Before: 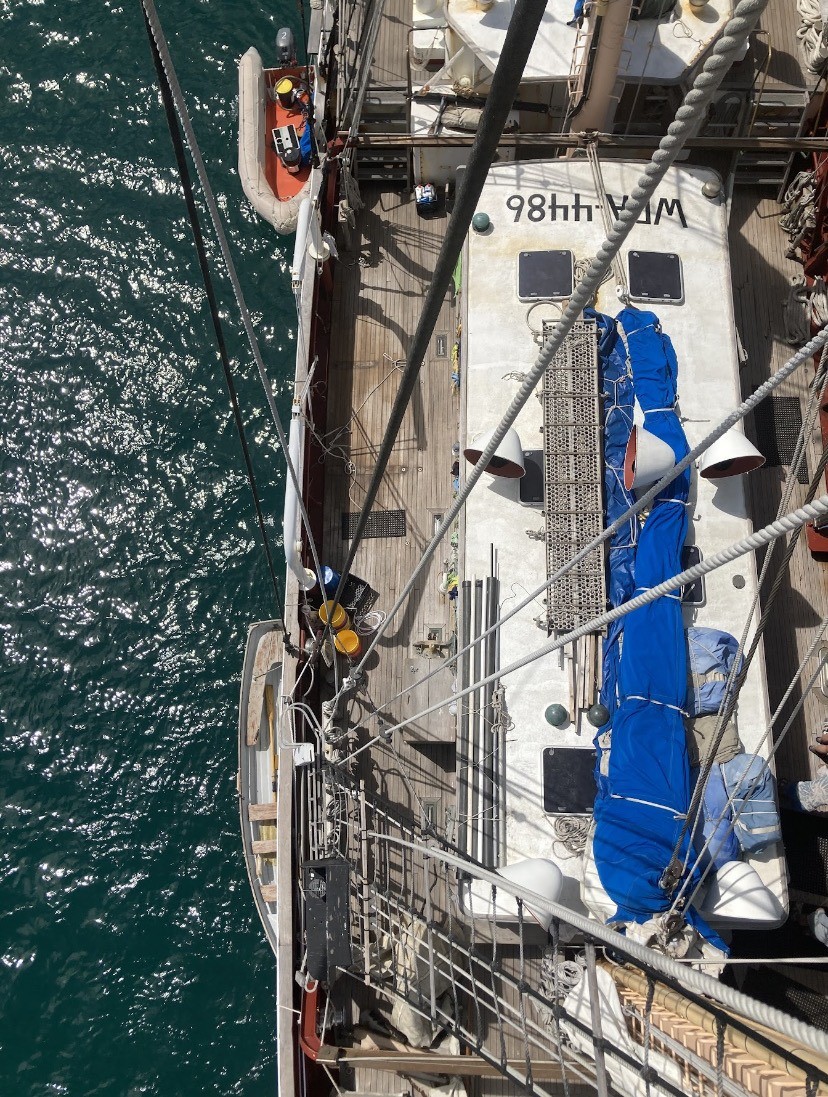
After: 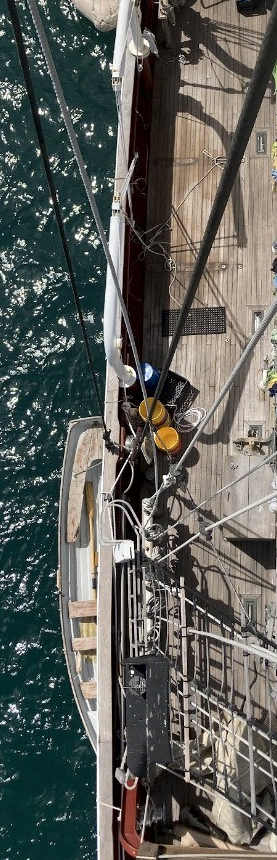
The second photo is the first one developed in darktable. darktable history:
crop and rotate: left 21.77%, top 18.528%, right 44.676%, bottom 2.997%
local contrast: mode bilateral grid, contrast 25, coarseness 60, detail 151%, midtone range 0.2
